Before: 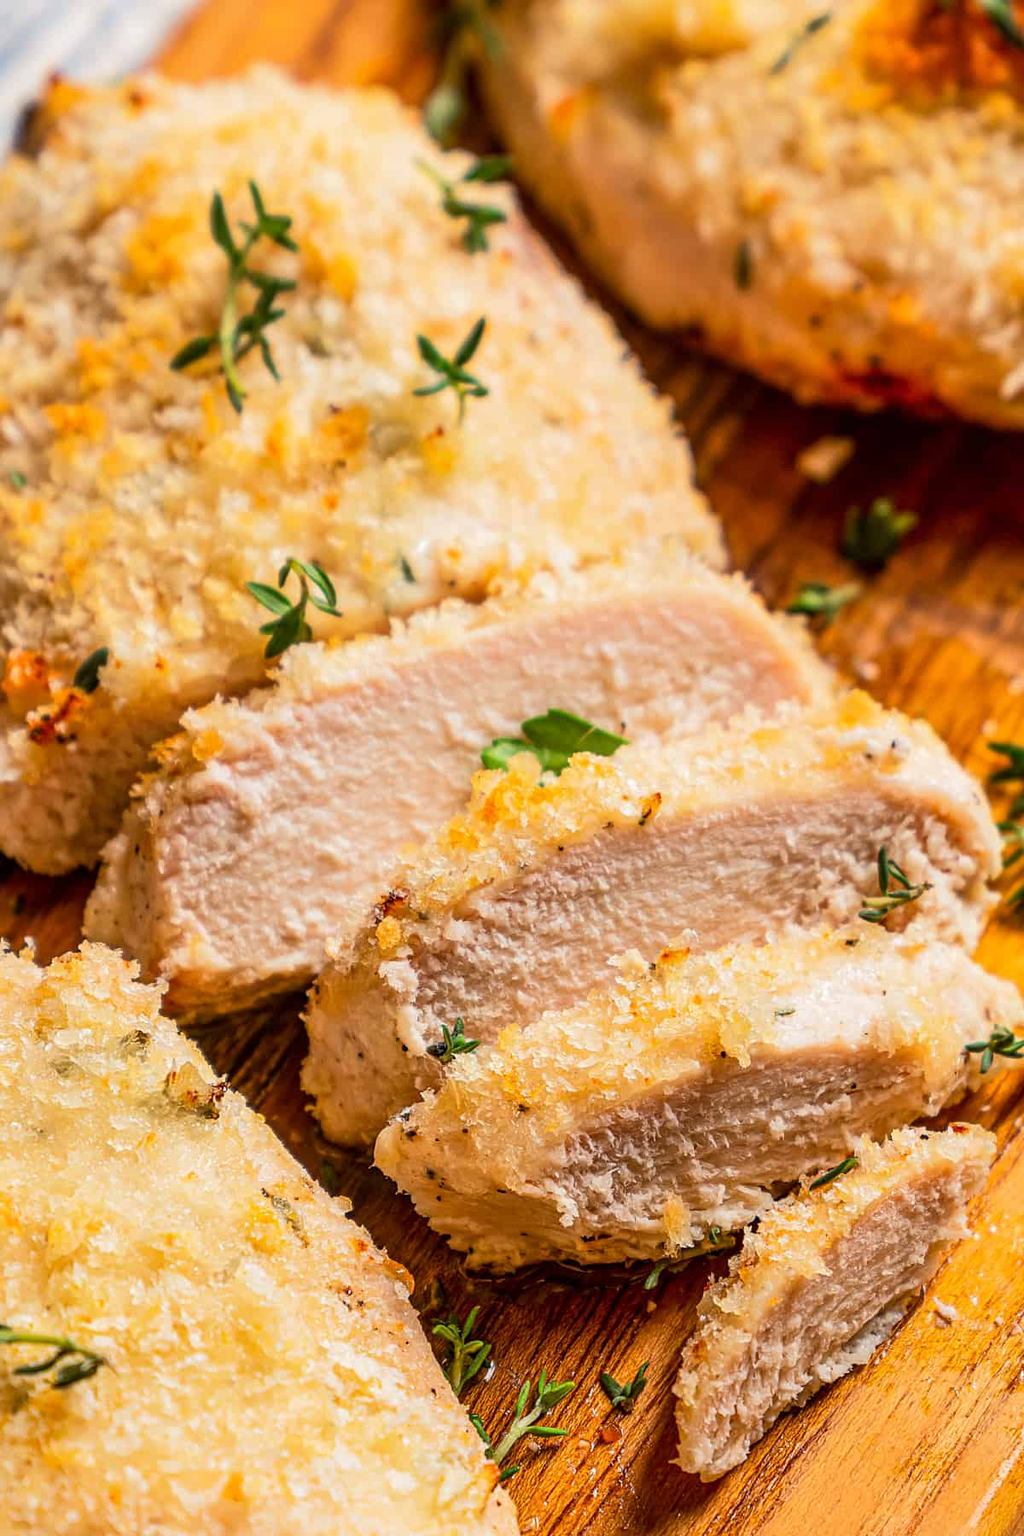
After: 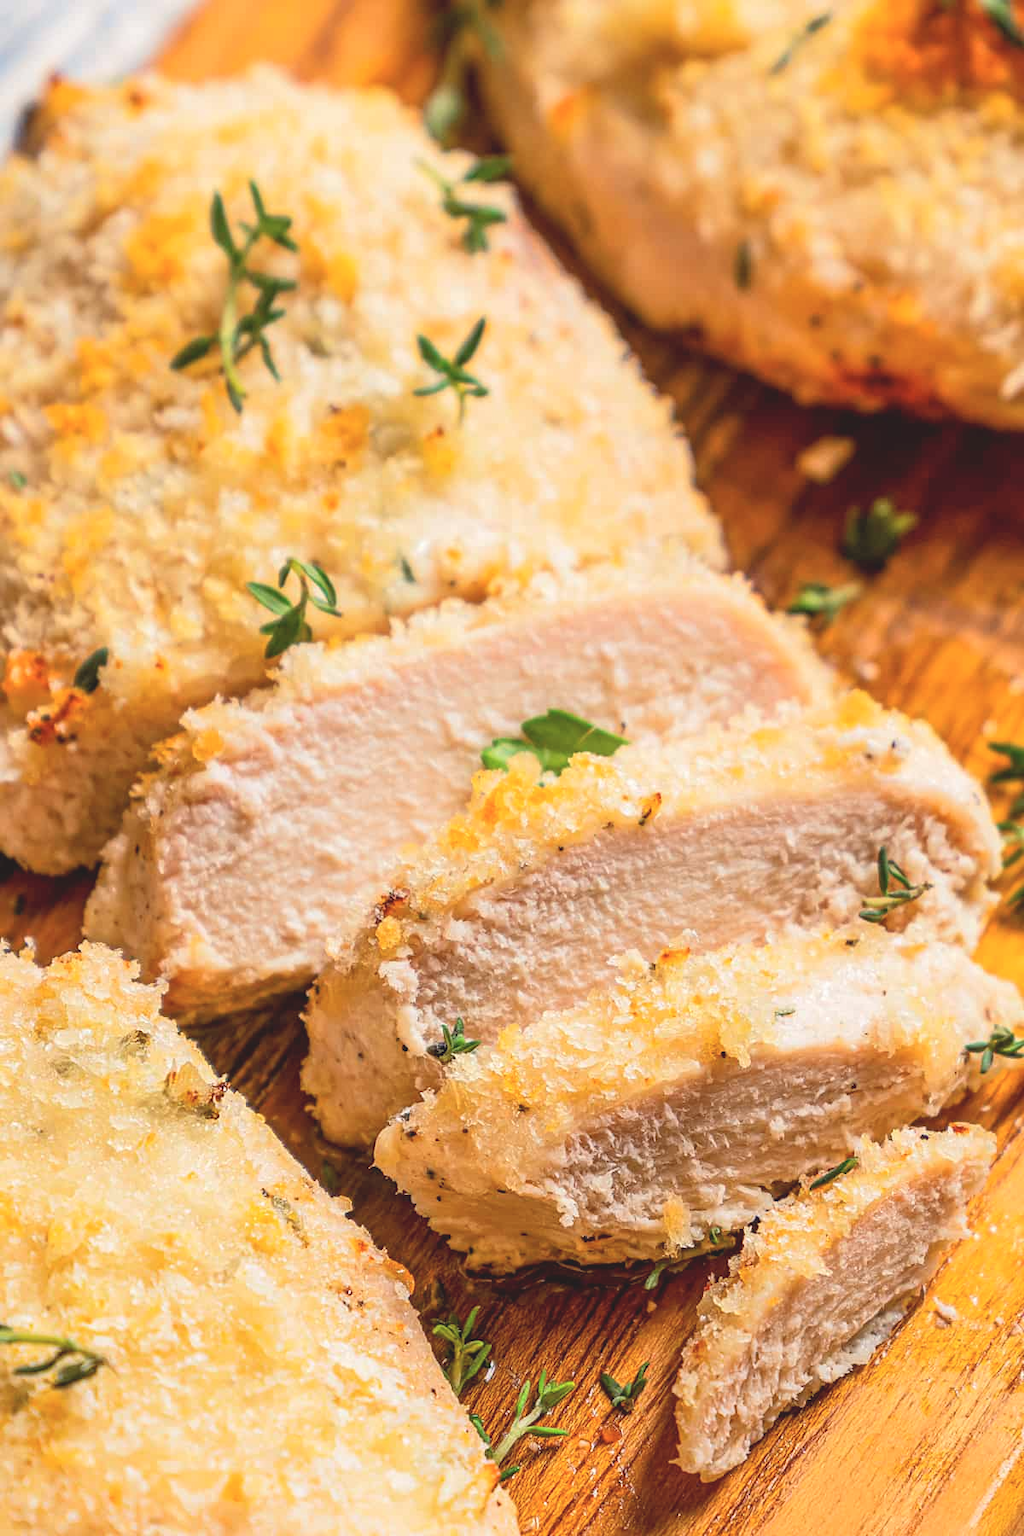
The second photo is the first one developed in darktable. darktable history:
levels: black 0.041%, levels [0, 0.48, 0.961]
exposure: exposure 0.172 EV, compensate exposure bias true, compensate highlight preservation false
contrast brightness saturation: contrast -0.167, brightness 0.053, saturation -0.12
